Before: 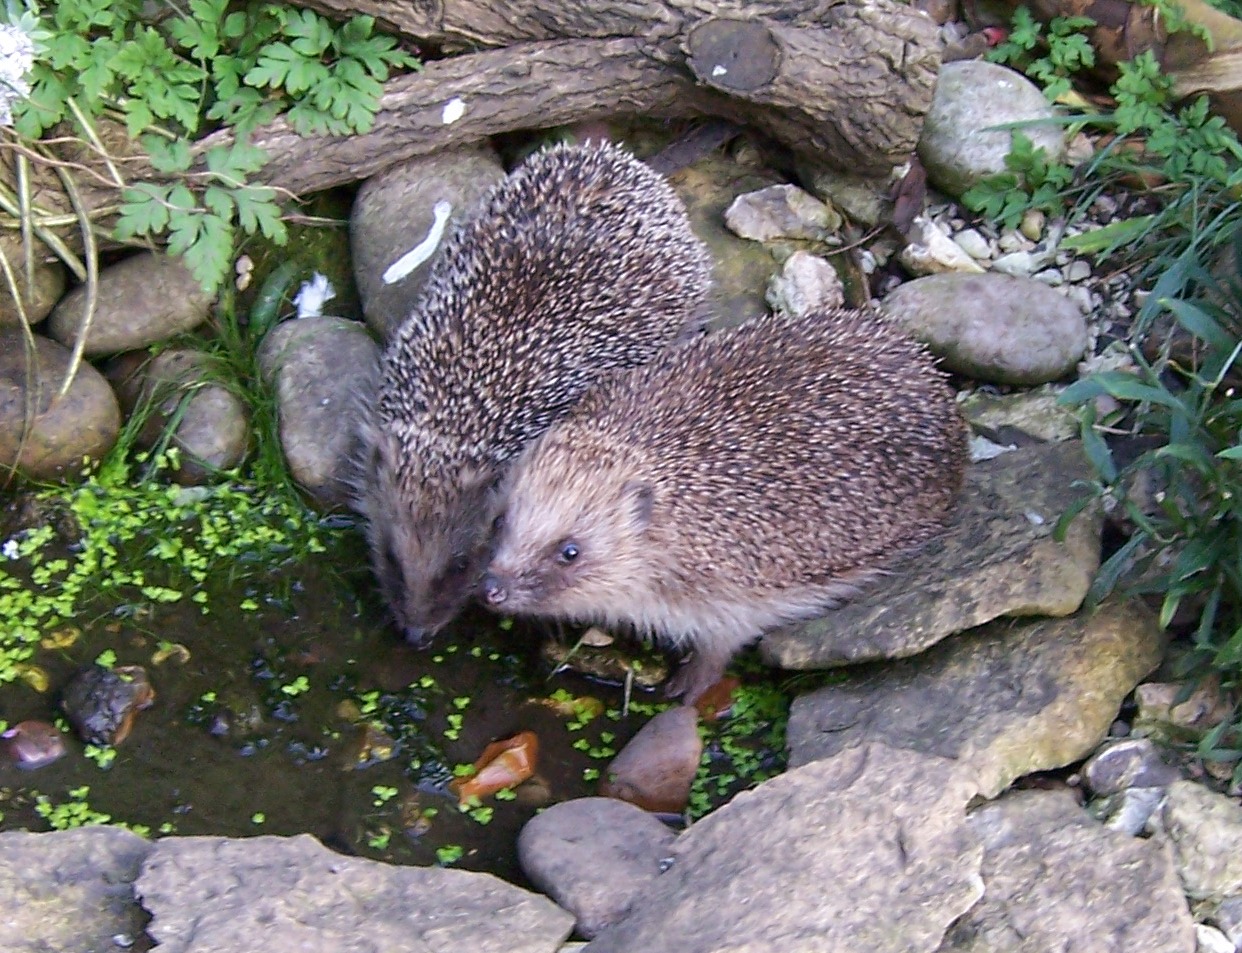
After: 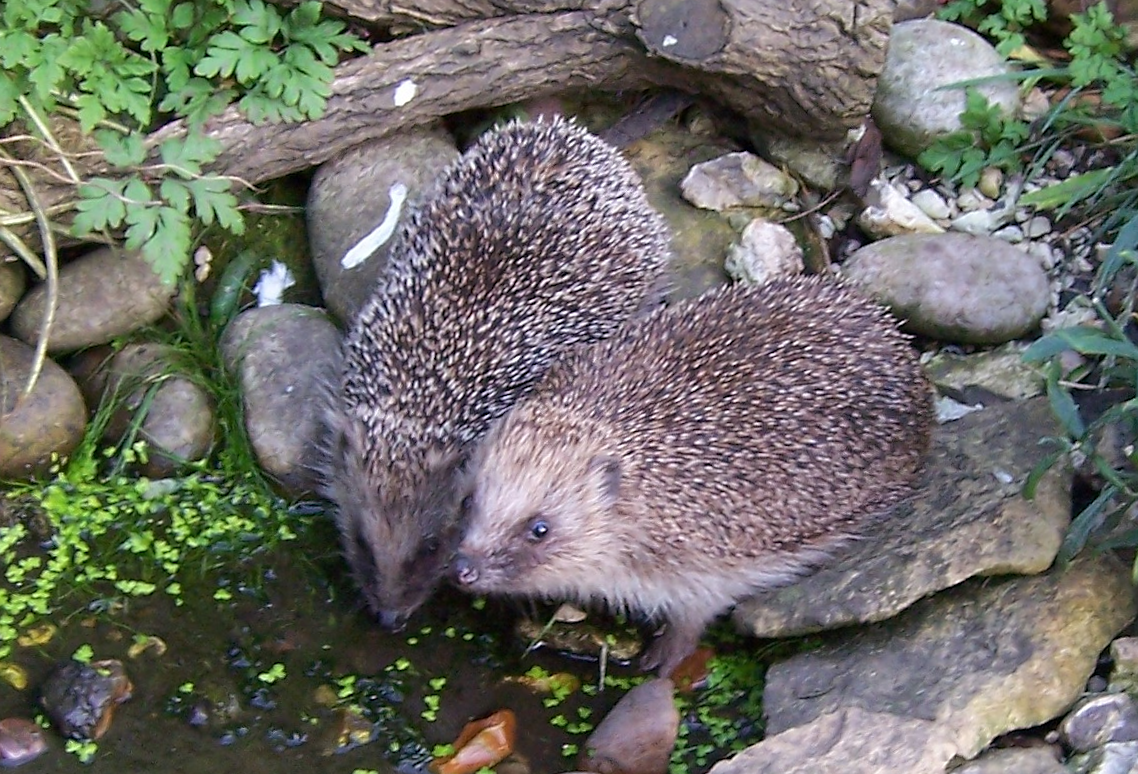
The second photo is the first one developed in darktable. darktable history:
sharpen: radius 1, threshold 1
crop and rotate: angle 0.2°, left 0.275%, right 3.127%, bottom 14.18%
exposure: compensate exposure bias true, compensate highlight preservation false
rotate and perspective: rotation -2.12°, lens shift (vertical) 0.009, lens shift (horizontal) -0.008, automatic cropping original format, crop left 0.036, crop right 0.964, crop top 0.05, crop bottom 0.959
